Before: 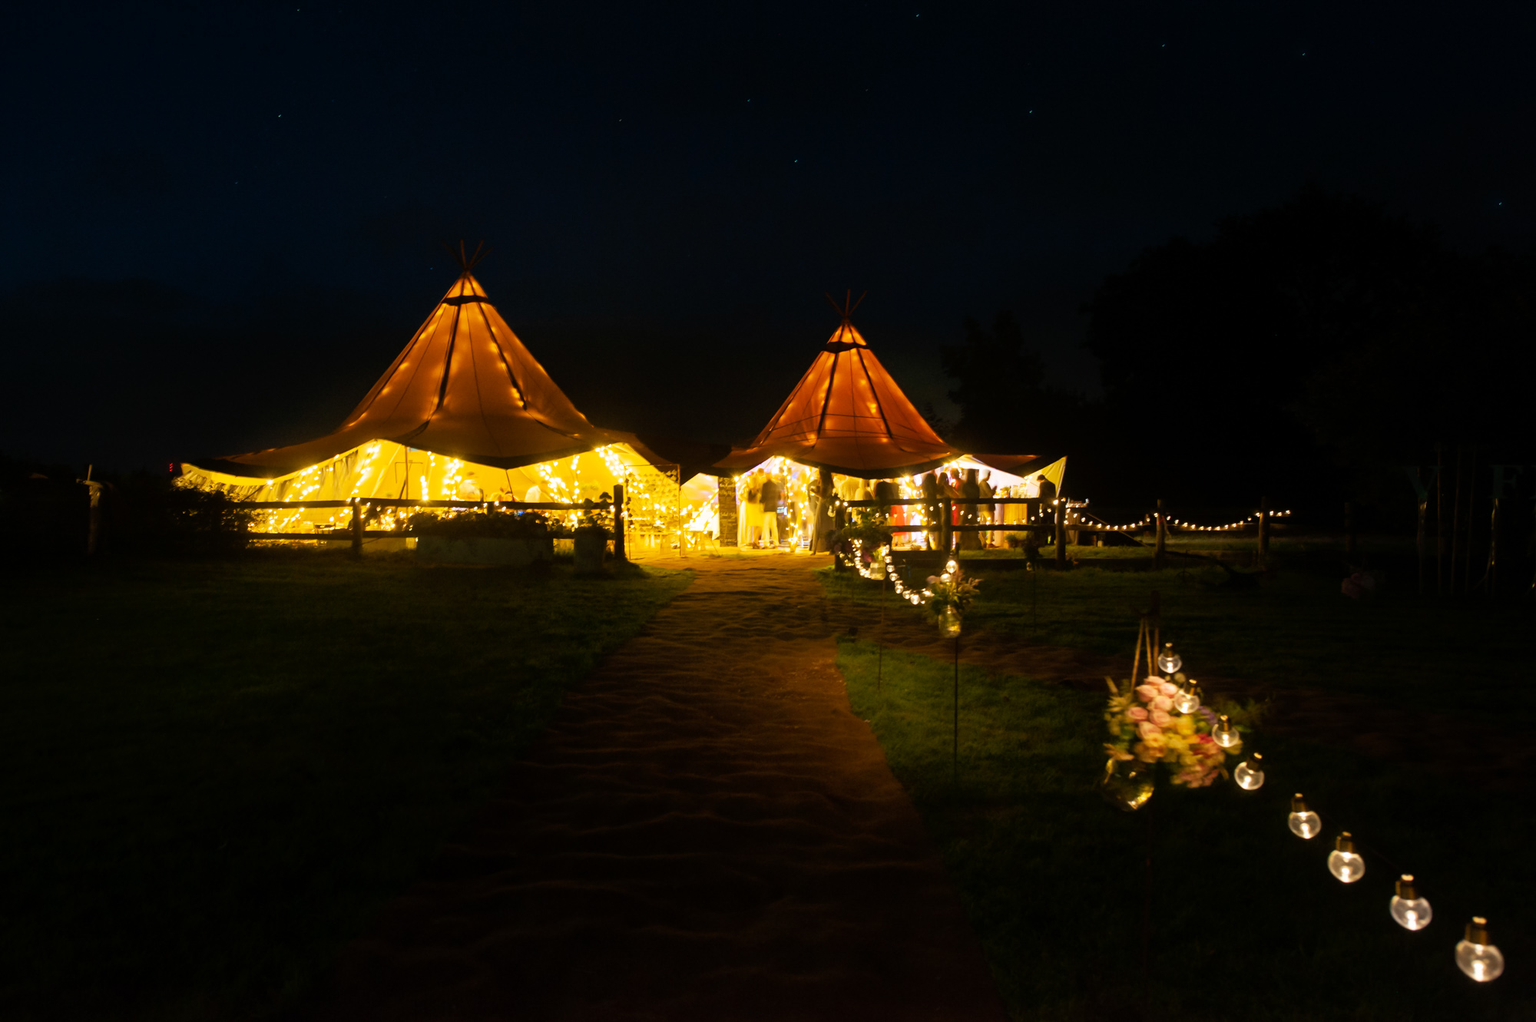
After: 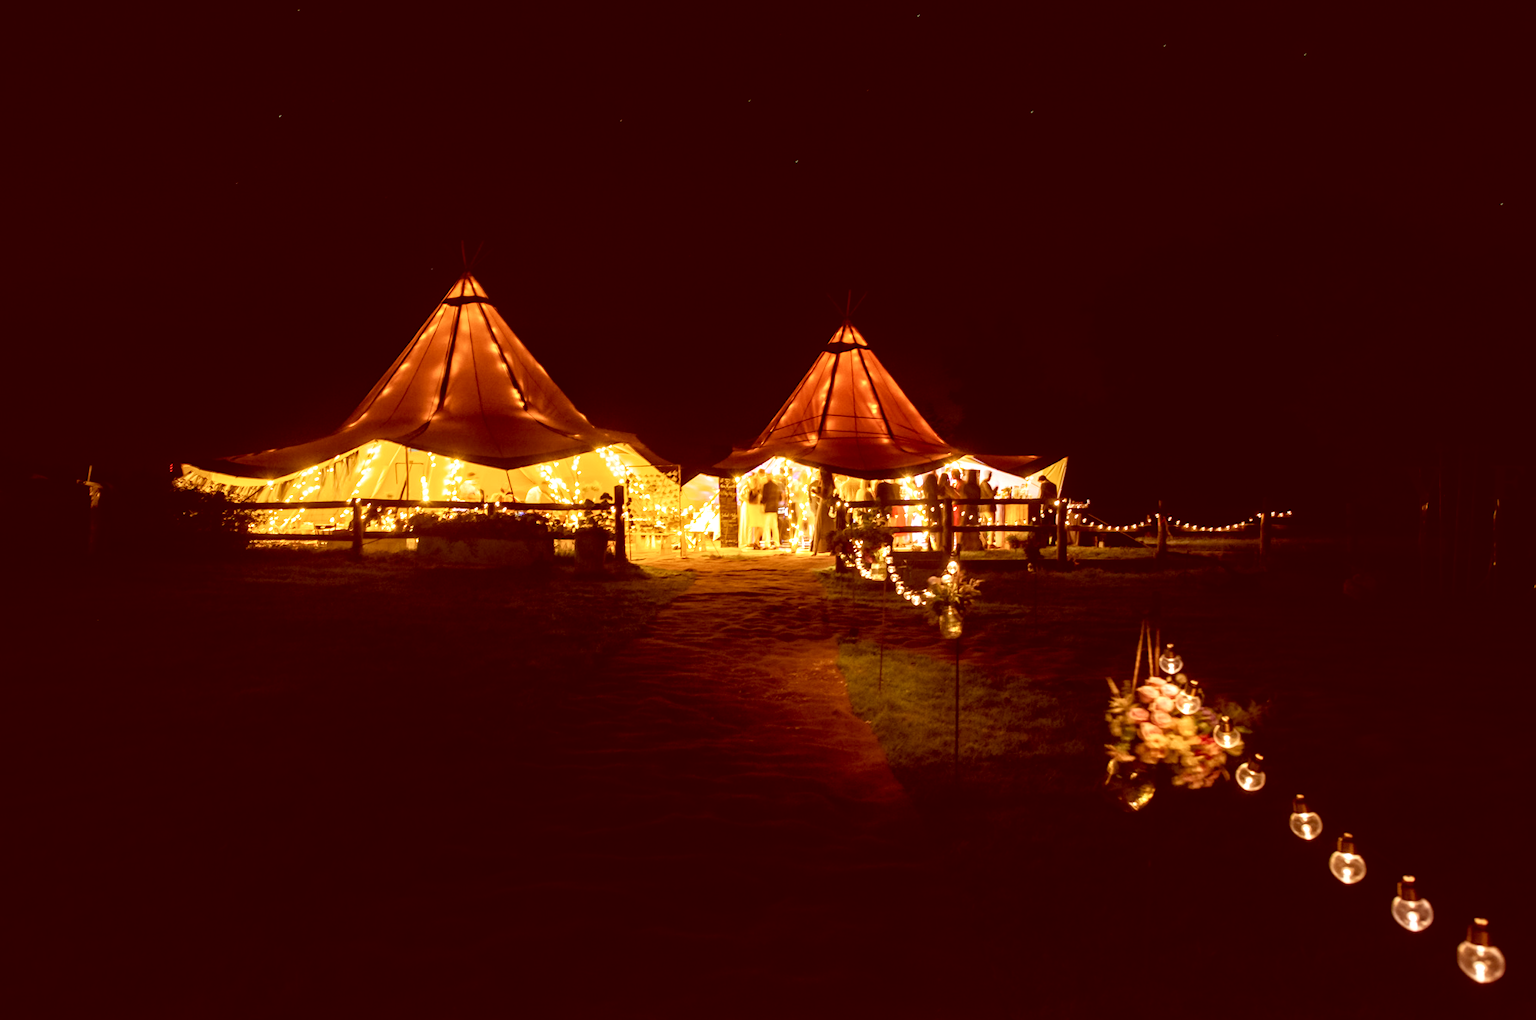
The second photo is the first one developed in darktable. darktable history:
crop: top 0.05%, bottom 0.098%
color correction: highlights a* 9.03, highlights b* 8.71, shadows a* 40, shadows b* 40, saturation 0.8
local contrast: detail 154%
